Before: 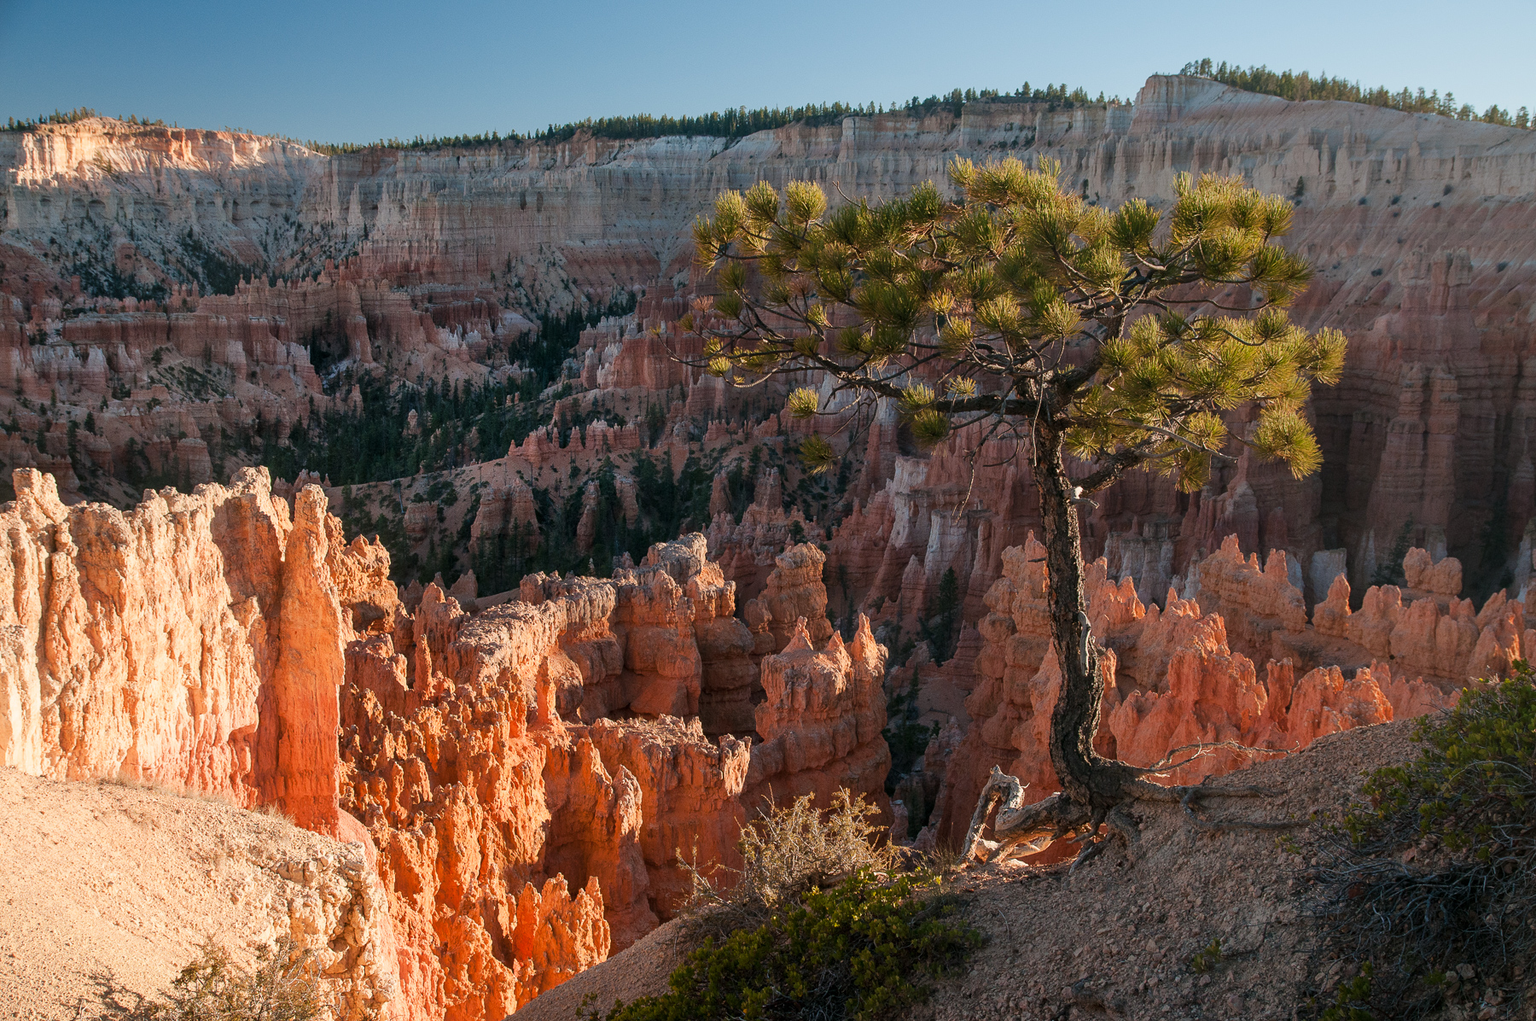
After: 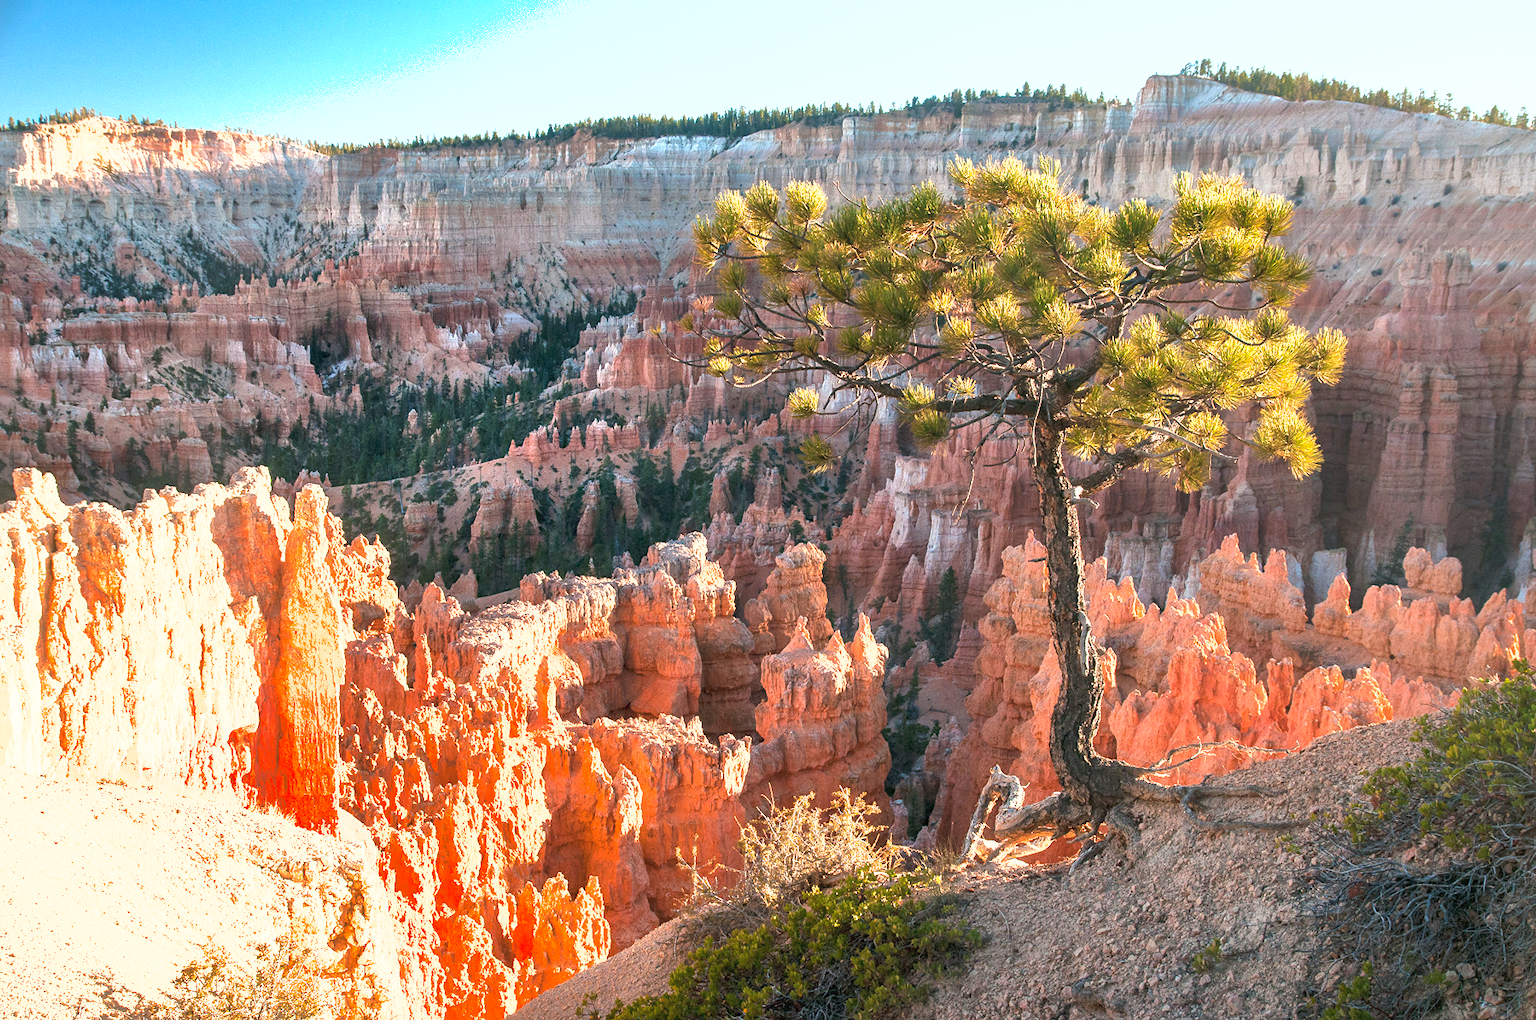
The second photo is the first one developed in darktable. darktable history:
exposure: black level correction 0, exposure 1.745 EV, compensate highlight preservation false
shadows and highlights: on, module defaults
